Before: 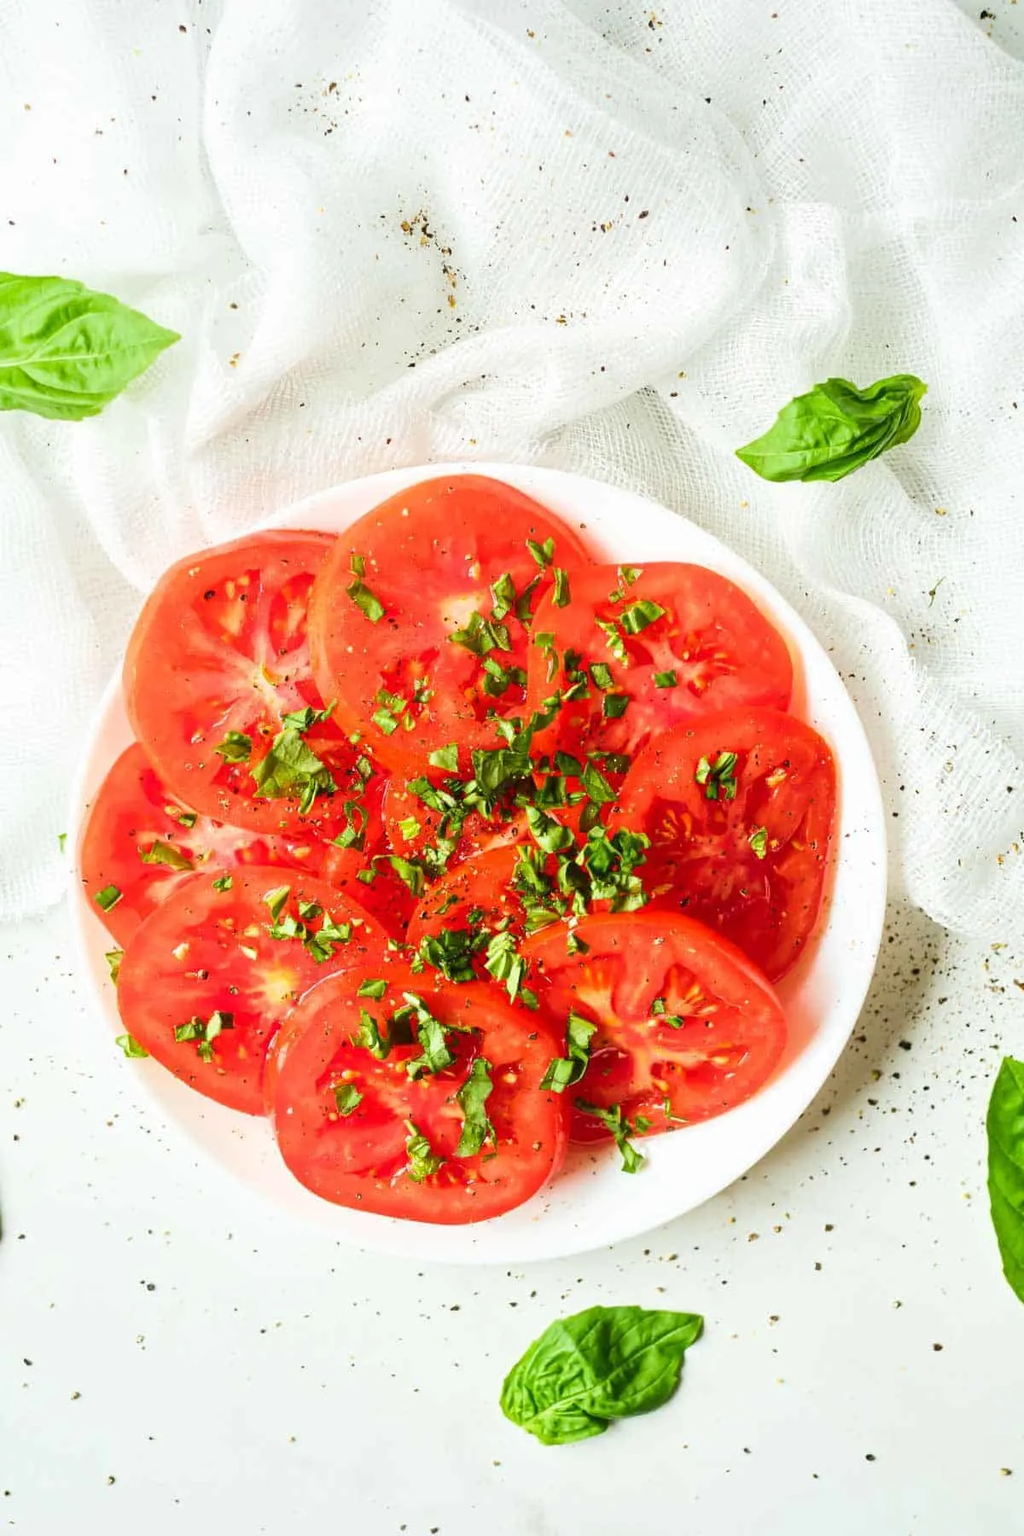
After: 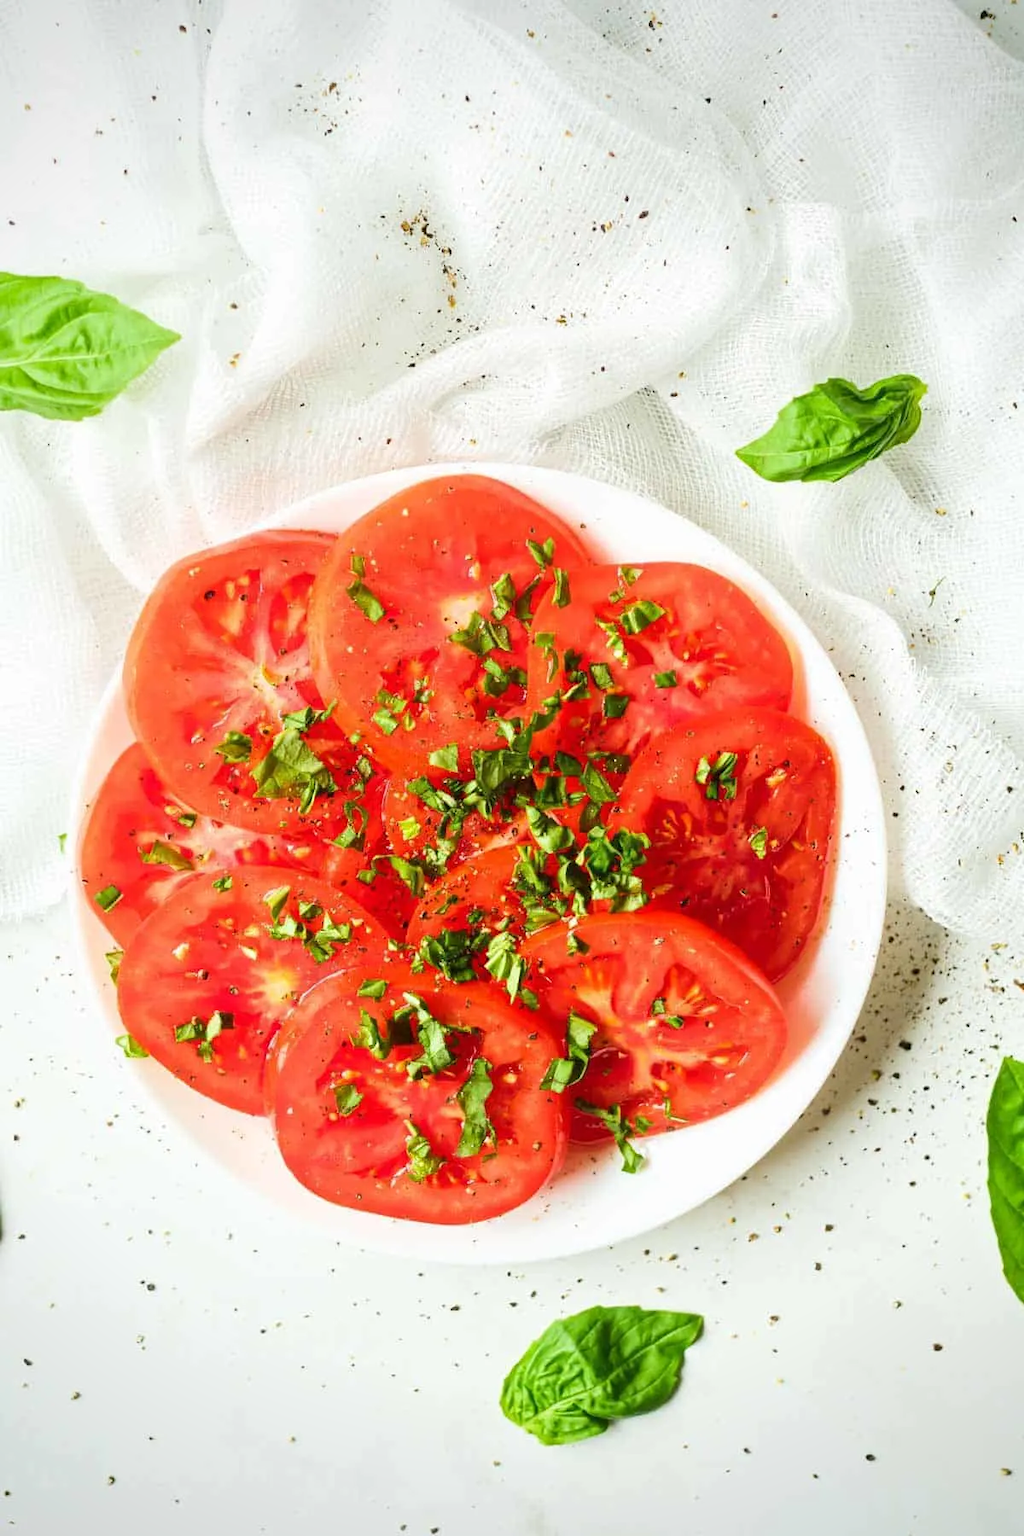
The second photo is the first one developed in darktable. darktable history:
vignetting: fall-off radius 60.44%, brightness -0.383, saturation 0.012
